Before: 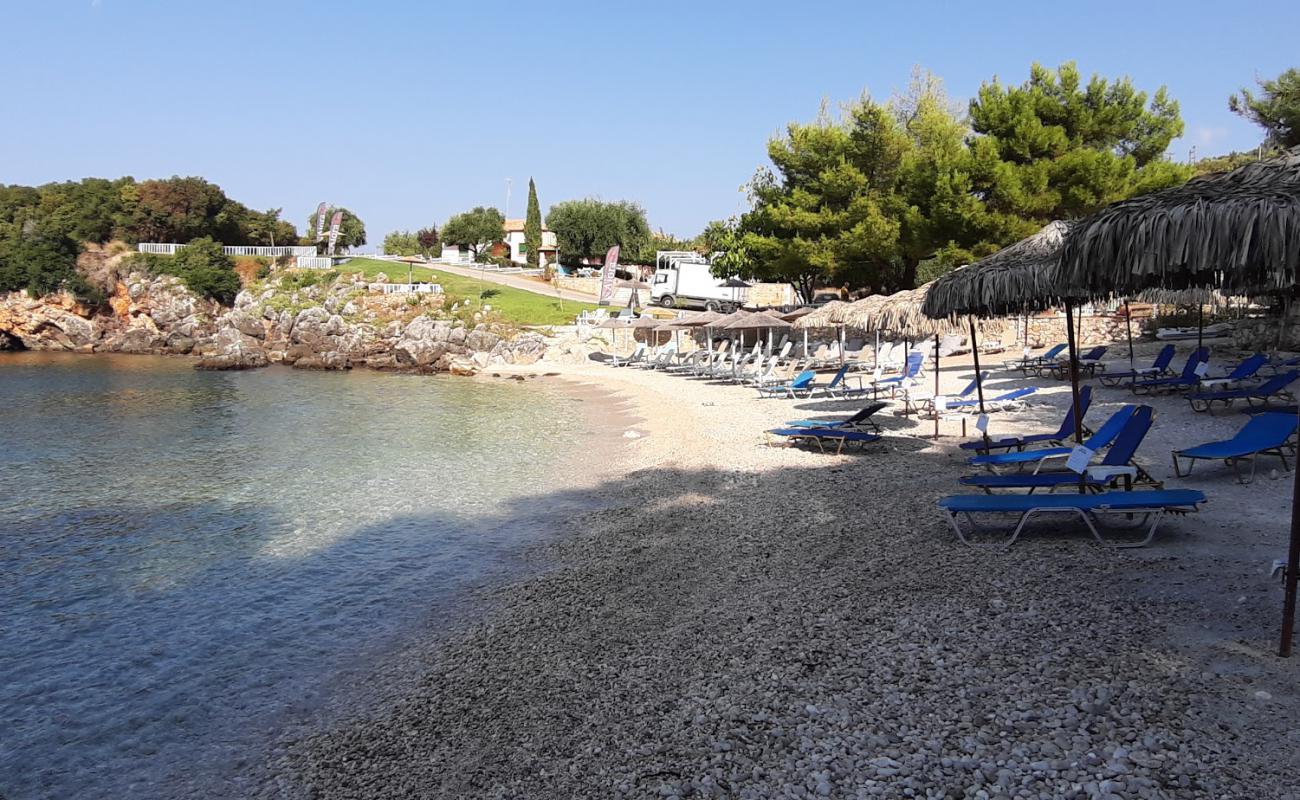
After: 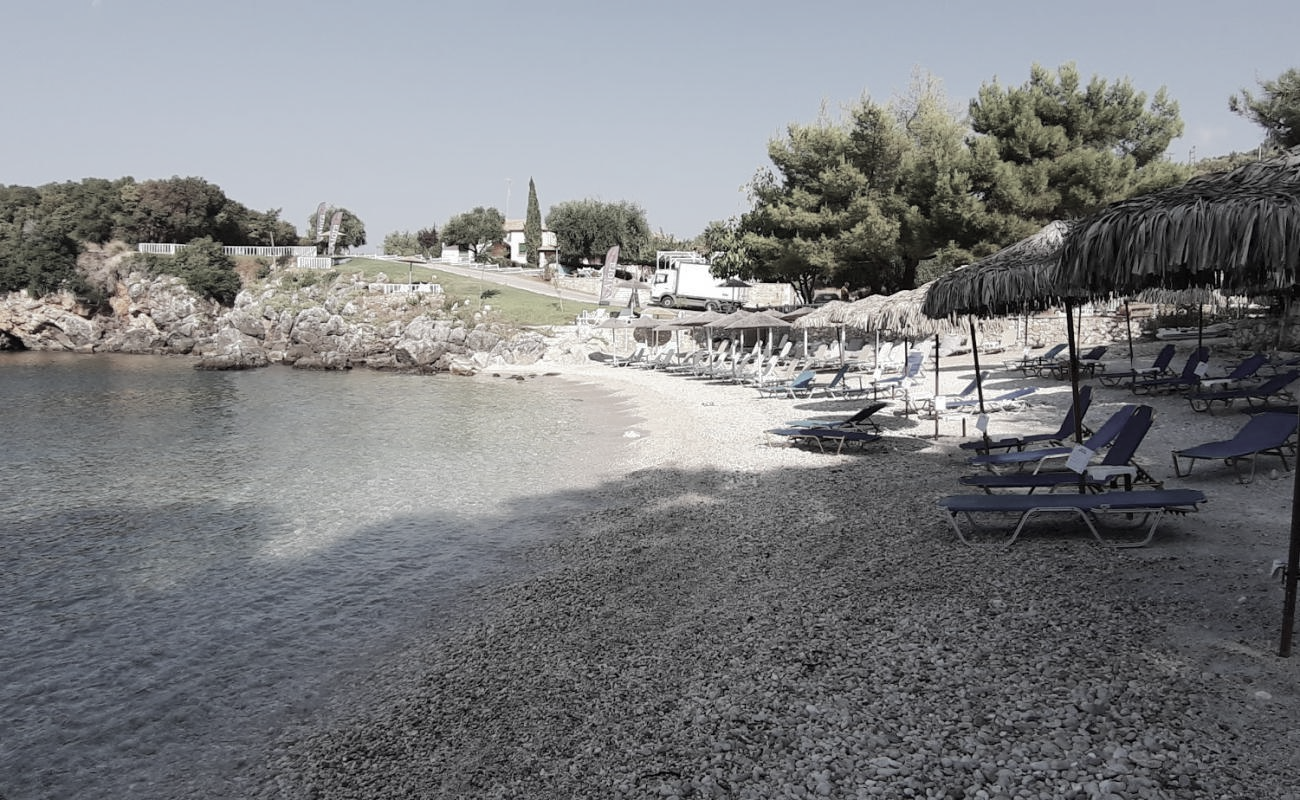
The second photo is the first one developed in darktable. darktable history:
color zones: curves: ch1 [(0, 0.153) (0.143, 0.15) (0.286, 0.151) (0.429, 0.152) (0.571, 0.152) (0.714, 0.151) (0.857, 0.151) (1, 0.153)]
base curve: curves: ch0 [(0, 0) (0.235, 0.266) (0.503, 0.496) (0.786, 0.72) (1, 1)]
